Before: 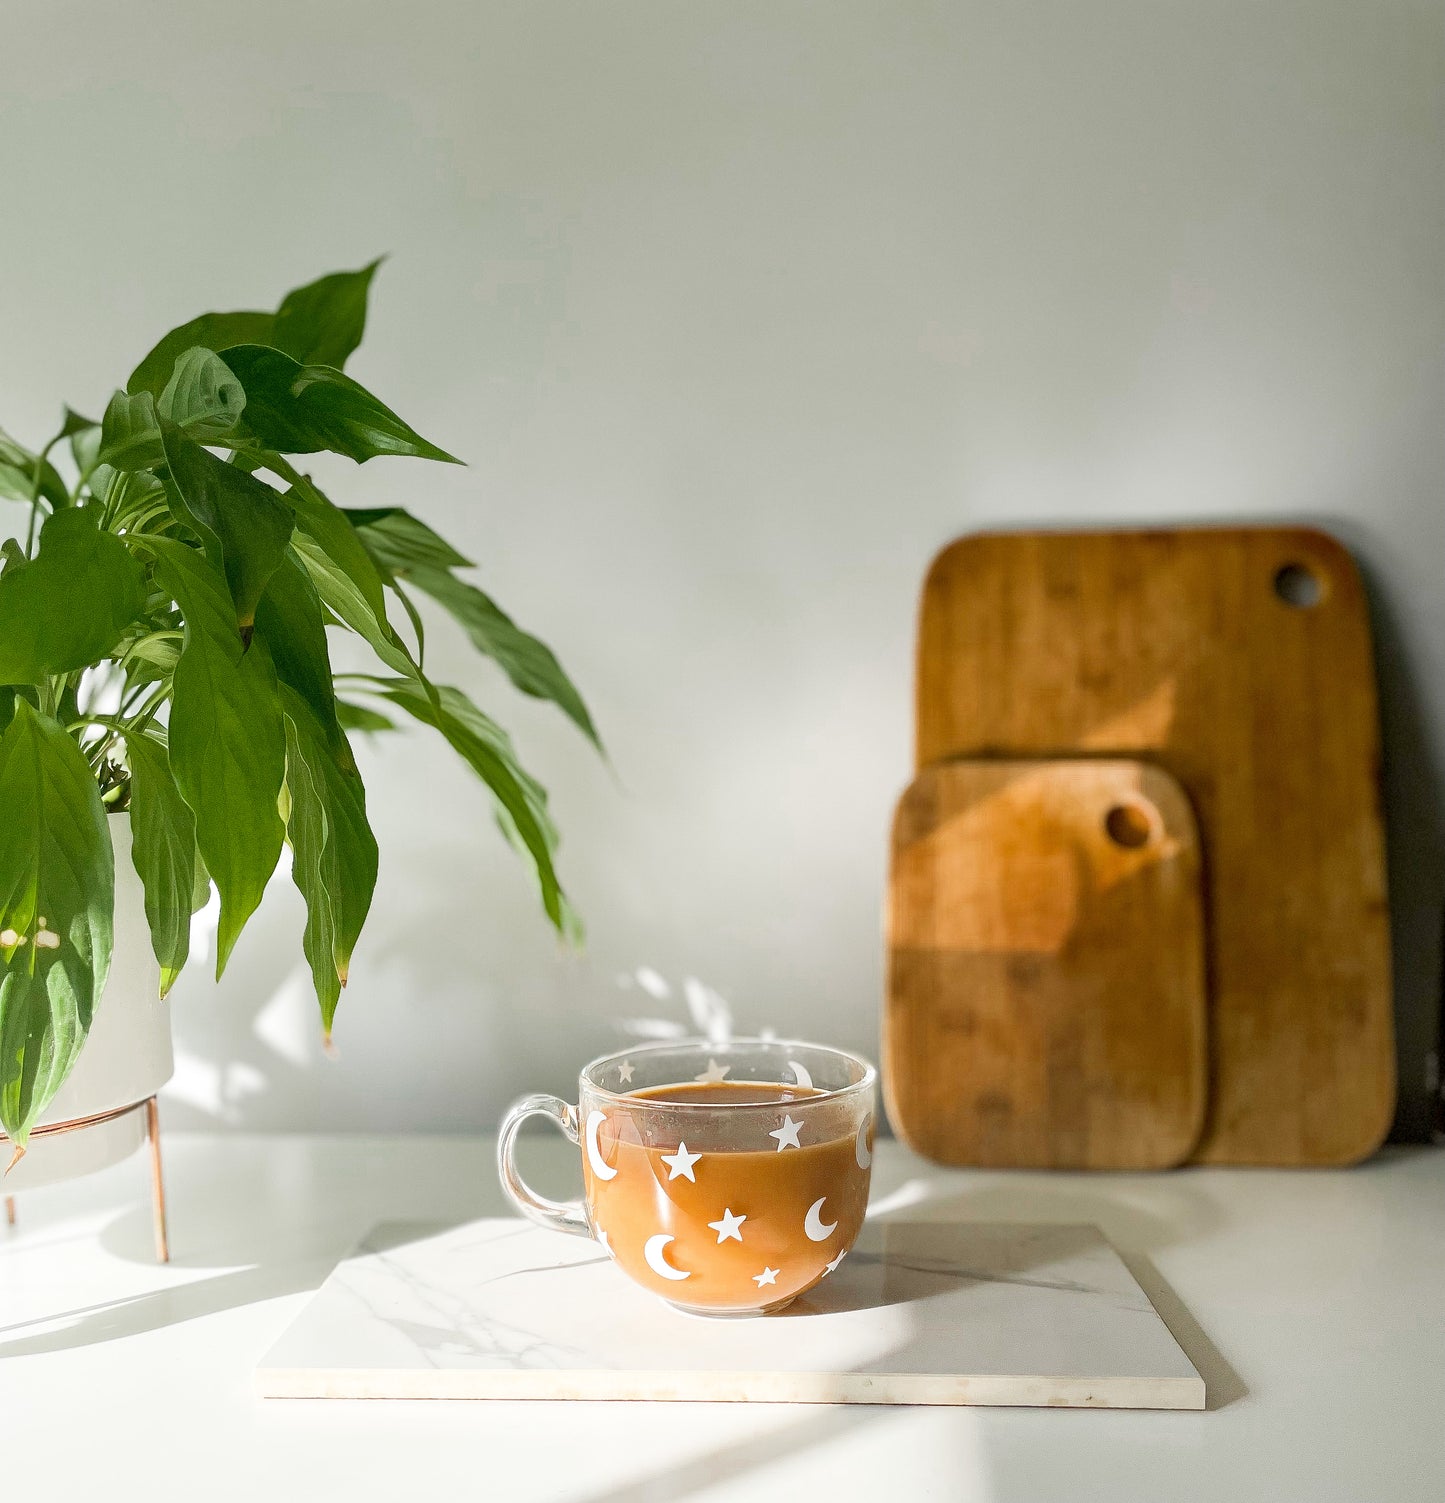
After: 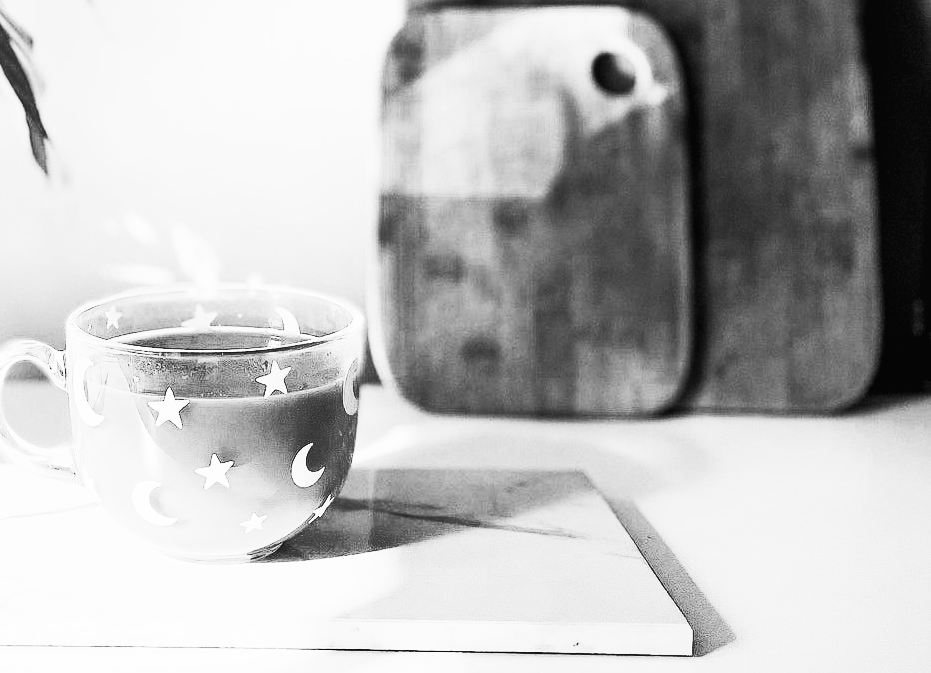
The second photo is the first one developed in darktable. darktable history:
shadows and highlights: shadows 49, highlights -41, soften with gaussian
filmic rgb: black relative exposure -4 EV, white relative exposure 3 EV, hardness 3.02, contrast 1.5
crop and rotate: left 35.509%, top 50.238%, bottom 4.934%
contrast brightness saturation: contrast 0.53, brightness 0.47, saturation -1
